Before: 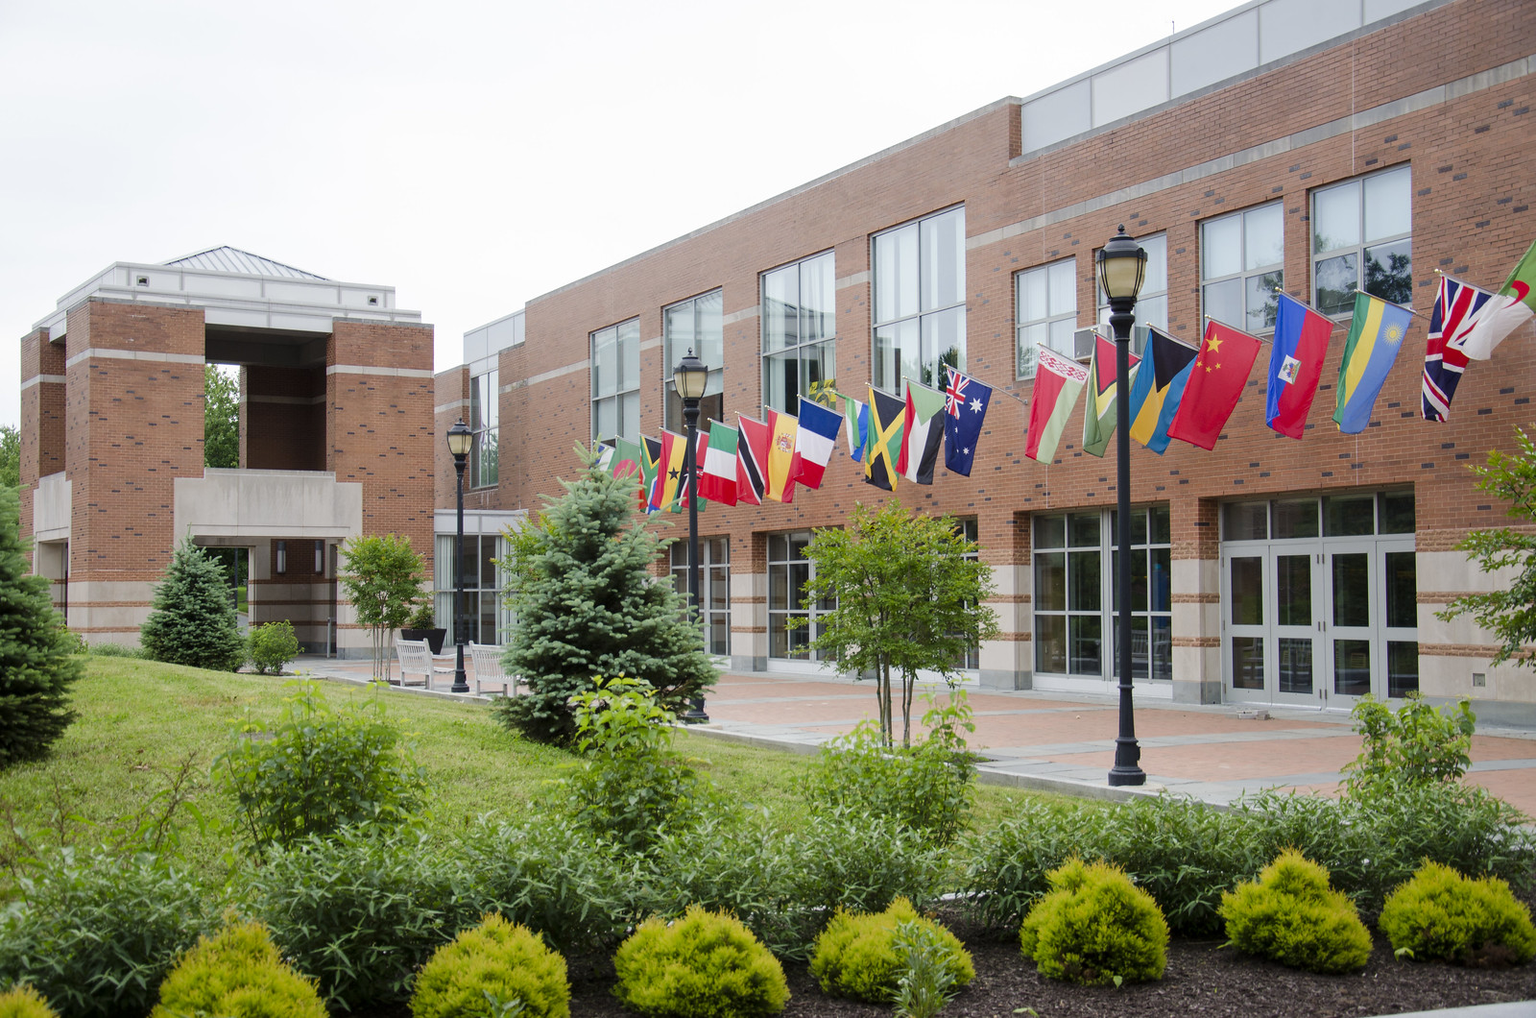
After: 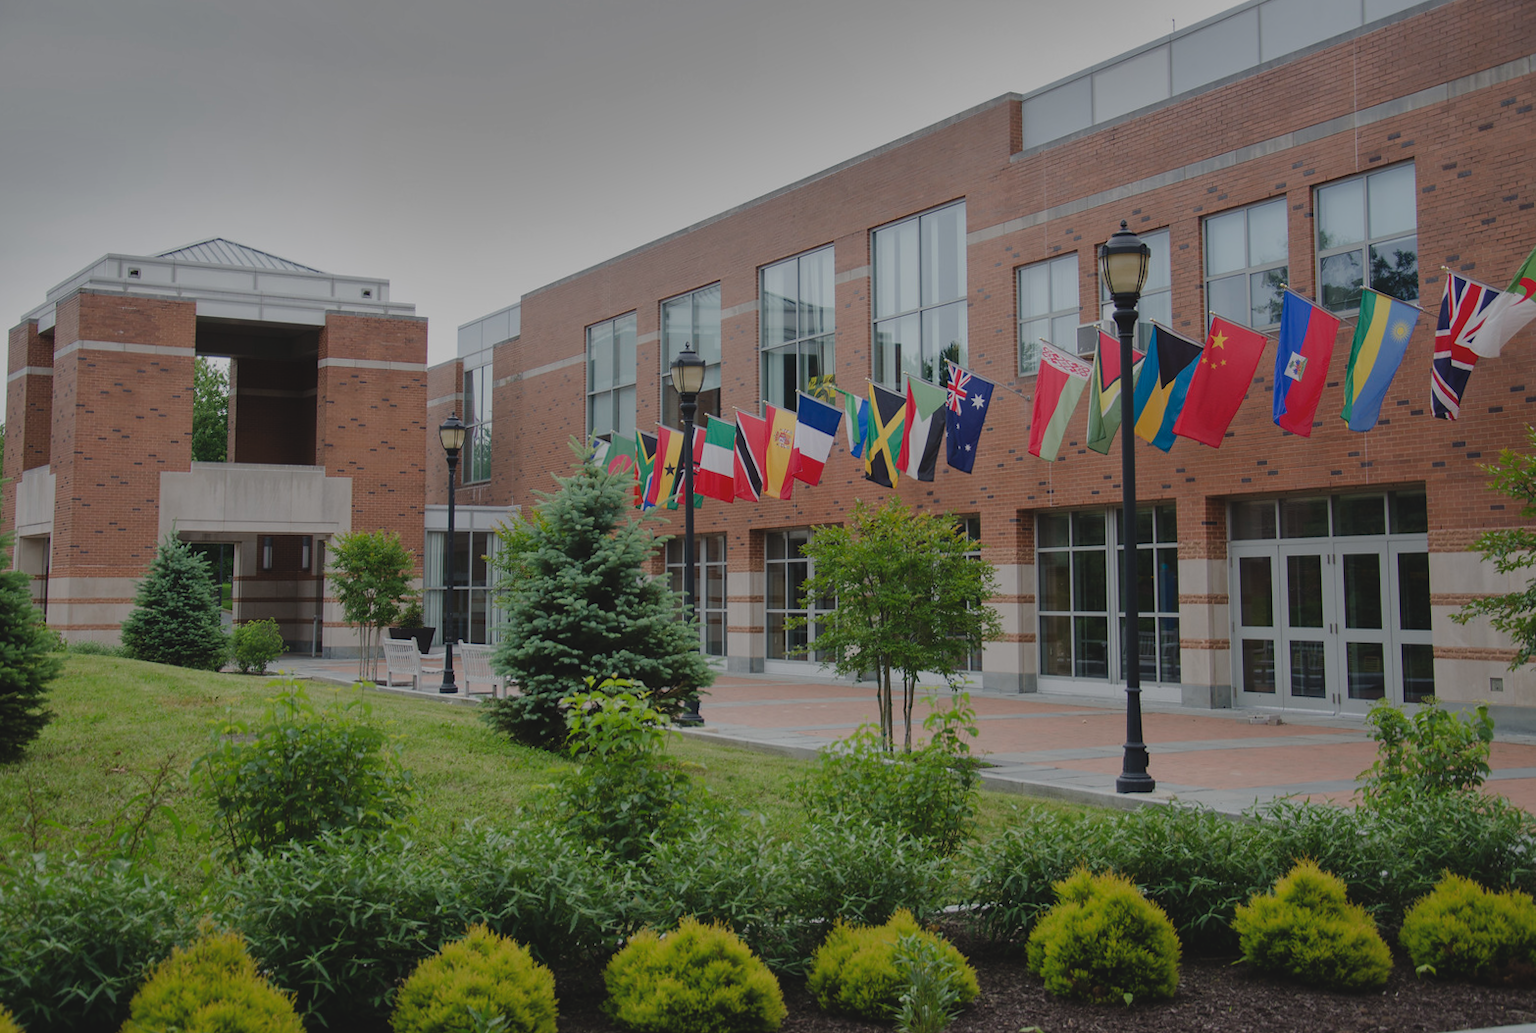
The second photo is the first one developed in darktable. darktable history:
rotate and perspective: rotation 0.226°, lens shift (vertical) -0.042, crop left 0.023, crop right 0.982, crop top 0.006, crop bottom 0.994
exposure: black level correction -0.016, exposure -1.018 EV, compensate highlight preservation false
shadows and highlights: shadows 20.91, highlights -82.73, soften with gaussian
